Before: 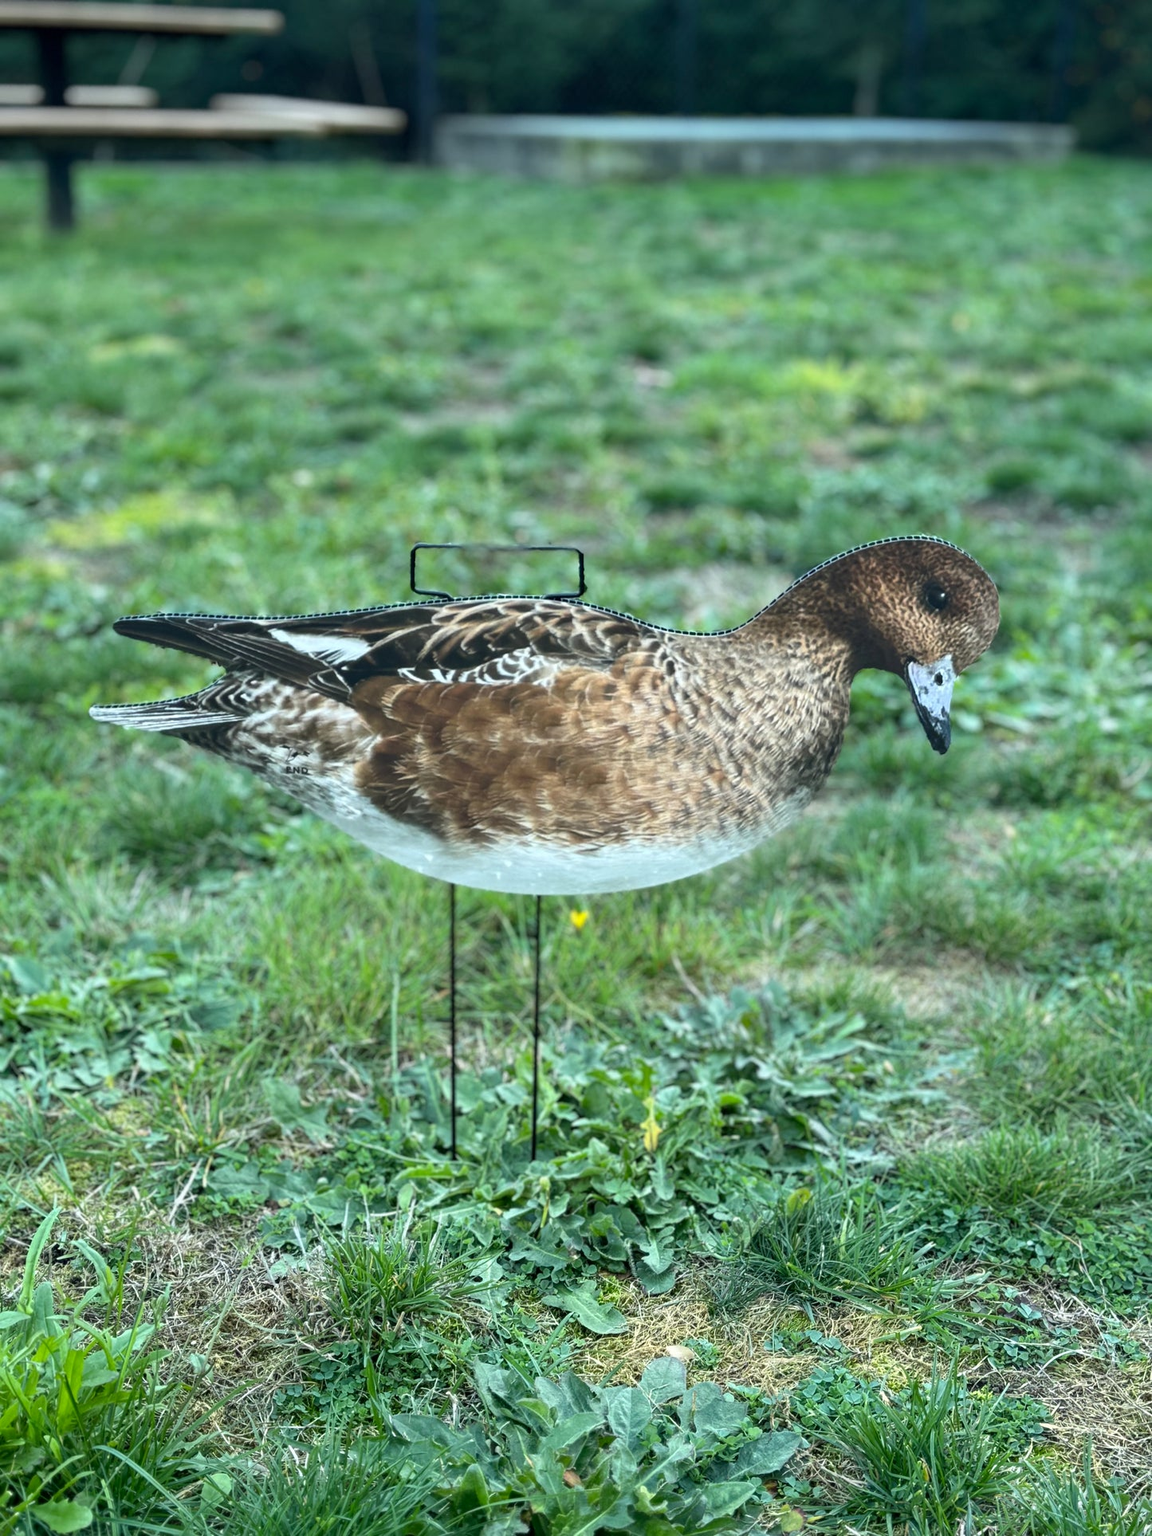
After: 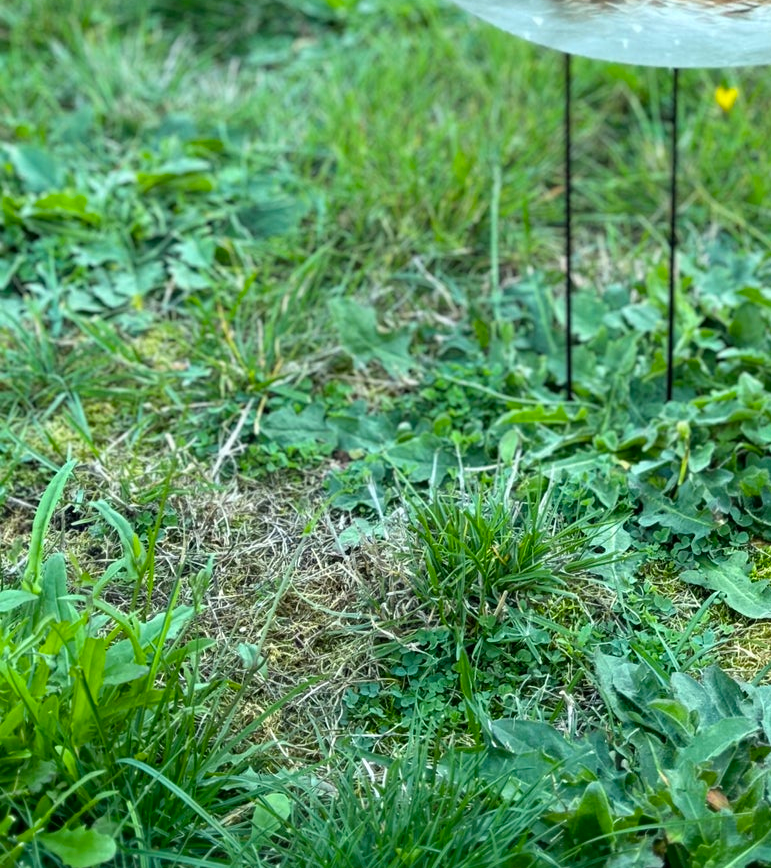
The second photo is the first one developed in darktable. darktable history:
color balance rgb: perceptual saturation grading › global saturation 20%, global vibrance 20%
color balance: on, module defaults
crop and rotate: top 54.778%, right 46.61%, bottom 0.159%
